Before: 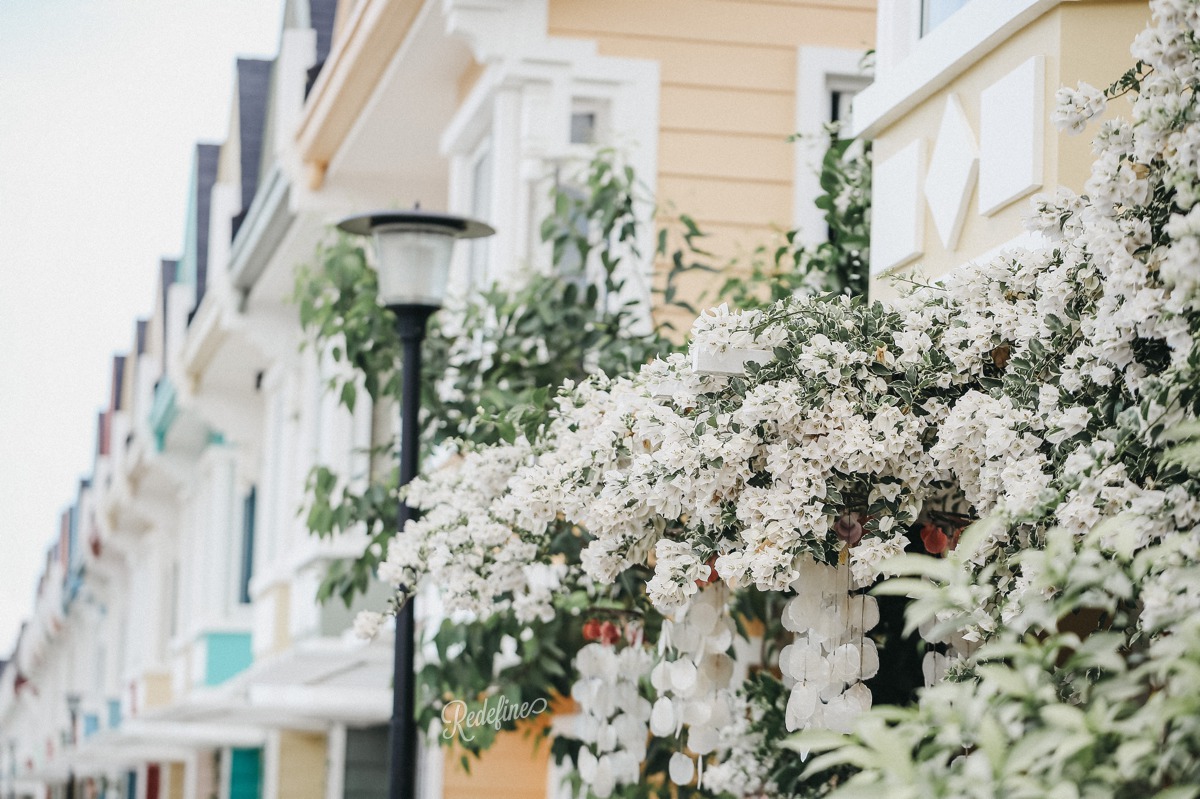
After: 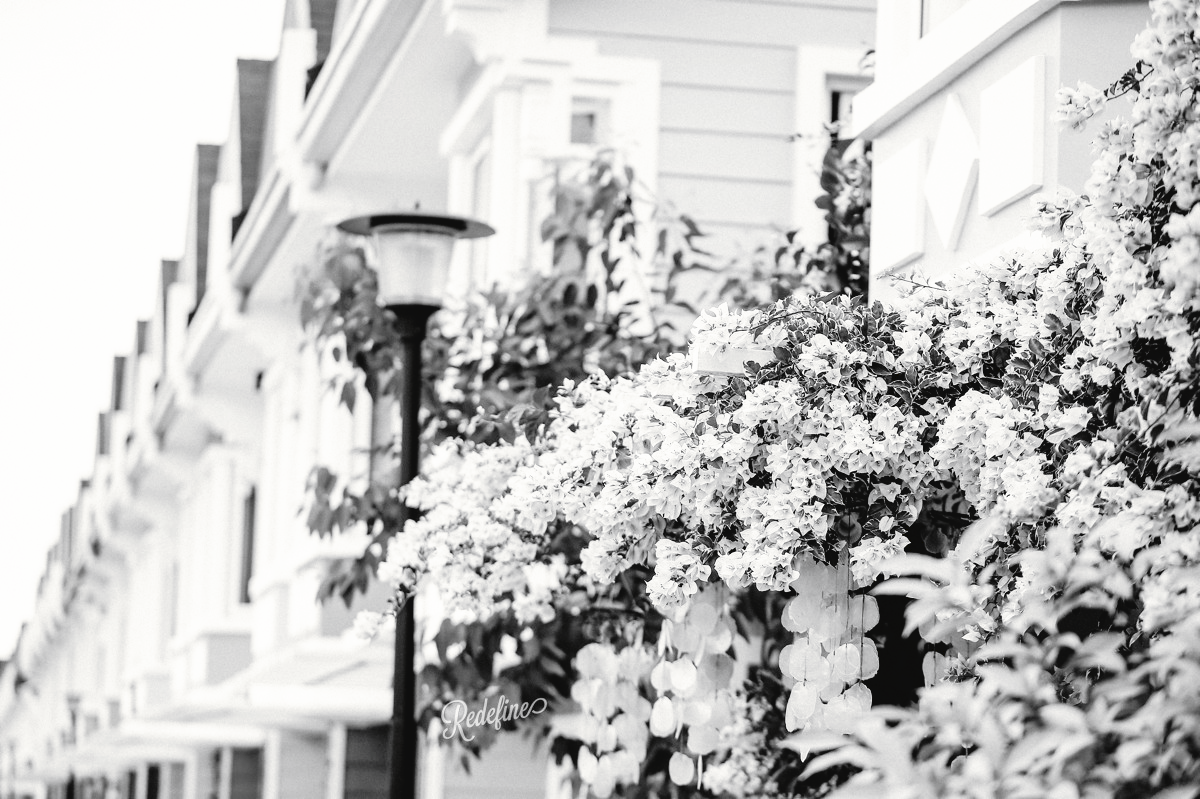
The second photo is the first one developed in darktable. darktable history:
tone curve: curves: ch0 [(0, 0) (0.003, 0.033) (0.011, 0.033) (0.025, 0.036) (0.044, 0.039) (0.069, 0.04) (0.1, 0.043) (0.136, 0.052) (0.177, 0.085) (0.224, 0.14) (0.277, 0.225) (0.335, 0.333) (0.399, 0.419) (0.468, 0.51) (0.543, 0.603) (0.623, 0.713) (0.709, 0.808) (0.801, 0.901) (0.898, 0.98) (1, 1)], preserve colors none
color look up table: target L [95.84, 87.05, 80.24, 73.19, 51.49, 47.64, 49.24, 39.07, 30.16, 23.82, 1.645, 200, 83.48, 78.43, 72.94, 60.94, 48.04, 43.19, 37.82, 38.52, 36.57, 19.87, 16.59, 93.05, 79.88, 74.42, 76.98, 84.56, 67, 60.68, 82.41, 60.68, 47.24, 70.73, 44.54, 32.89, 31.46, 22.62, 34.88, 11.26, 19.24, 3.967, 84.91, 80.24, 67.37, 62.08, 56.83, 53.98, 35.16], target a [-0.099, 0, 0, 0.001, 0.001, 0, 0, 0, 0.001, 0.001, -0.153, 0 ×4, 0.001, 0, 0, 0, 0.001, 0.001, 0.001, 0, -0.292, 0 ×5, 0.001, -0.002, 0.001 ×6, 0, 0.001, 0, 0.001, -0.248, 0 ×4, 0.001, 0.001, 0.001], target b [1.226, 0.002, 0.002, -0.005, -0.004, 0.001, 0.001, -0.004, -0.005, -0.004, 1.891, 0, 0.002, 0.002, 0.002, -0.004, 0.001, 0, 0, -0.004, -0.004, -0.004, -0.003, 3.658, 0.002 ×5, -0.004, 0.025, -0.004 ×5, -0.005, -0.002, -0.004, 0.002, -0.004, 3.06, 0.002 ×4, -0.004, -0.003, -0.004], num patches 49
